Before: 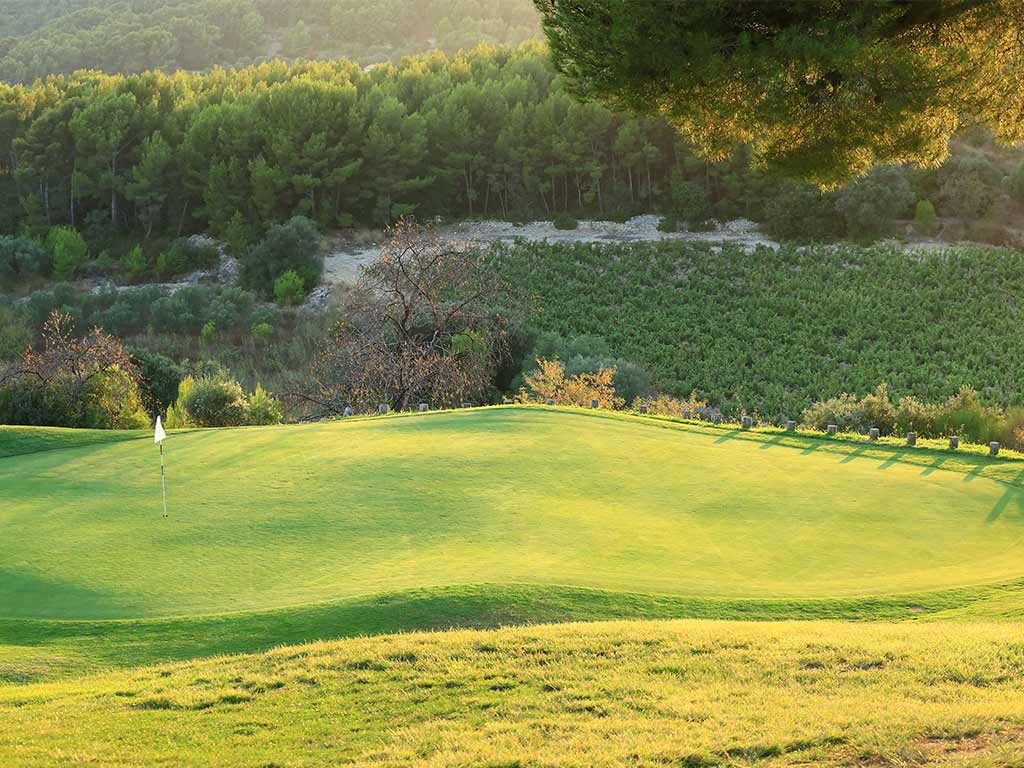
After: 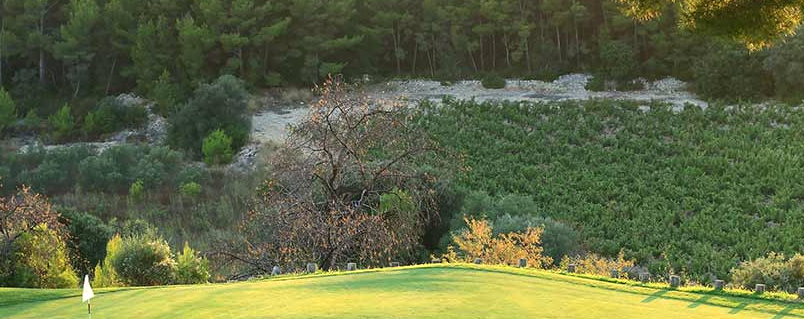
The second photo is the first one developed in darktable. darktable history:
crop: left 7.036%, top 18.398%, right 14.379%, bottom 40.043%
white balance: red 1.009, blue 0.985
color balance rgb: shadows lift › luminance -10%, highlights gain › luminance 10%, saturation formula JzAzBz (2021)
